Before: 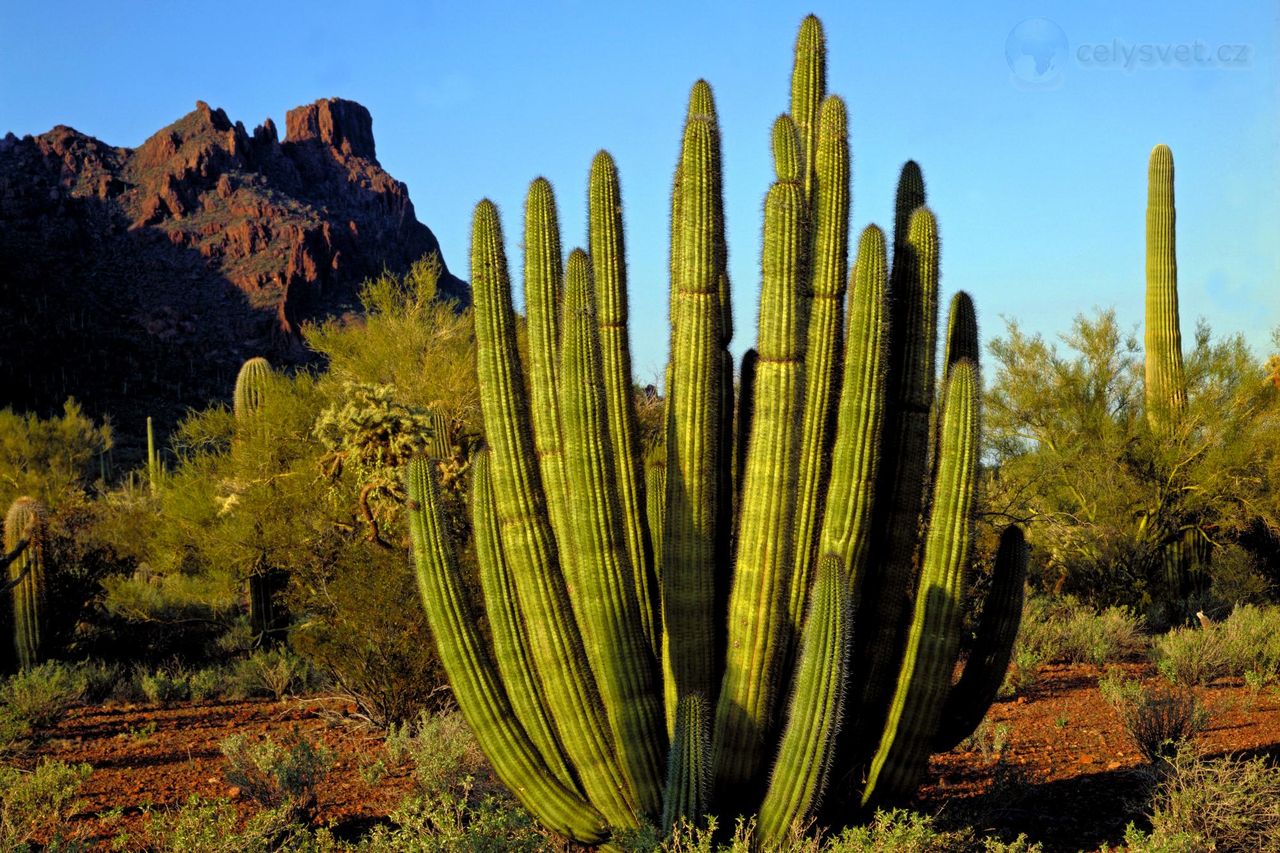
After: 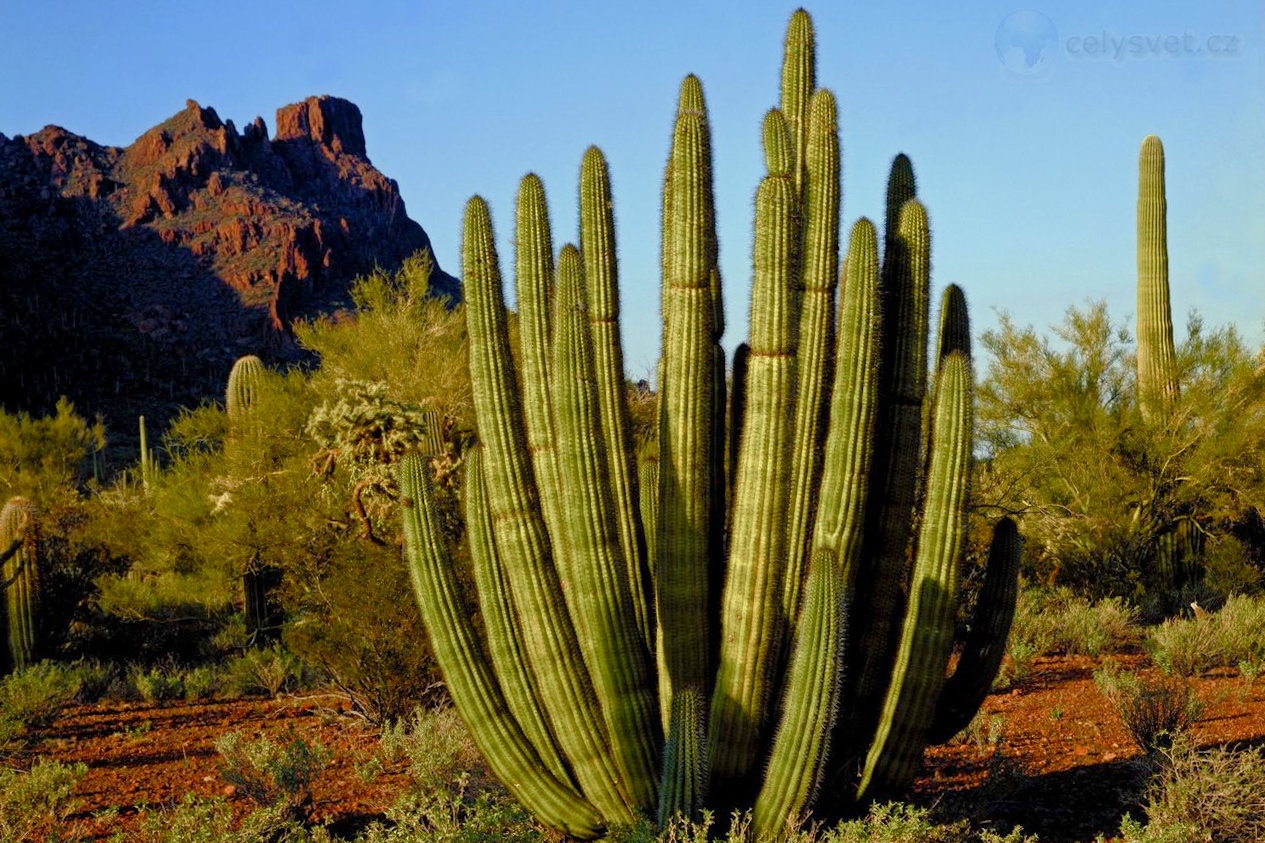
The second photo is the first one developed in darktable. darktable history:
rotate and perspective: rotation -0.45°, automatic cropping original format, crop left 0.008, crop right 0.992, crop top 0.012, crop bottom 0.988
color balance rgb: shadows lift › chroma 1%, shadows lift › hue 113°, highlights gain › chroma 0.2%, highlights gain › hue 333°, perceptual saturation grading › global saturation 20%, perceptual saturation grading › highlights -50%, perceptual saturation grading › shadows 25%, contrast -10%
